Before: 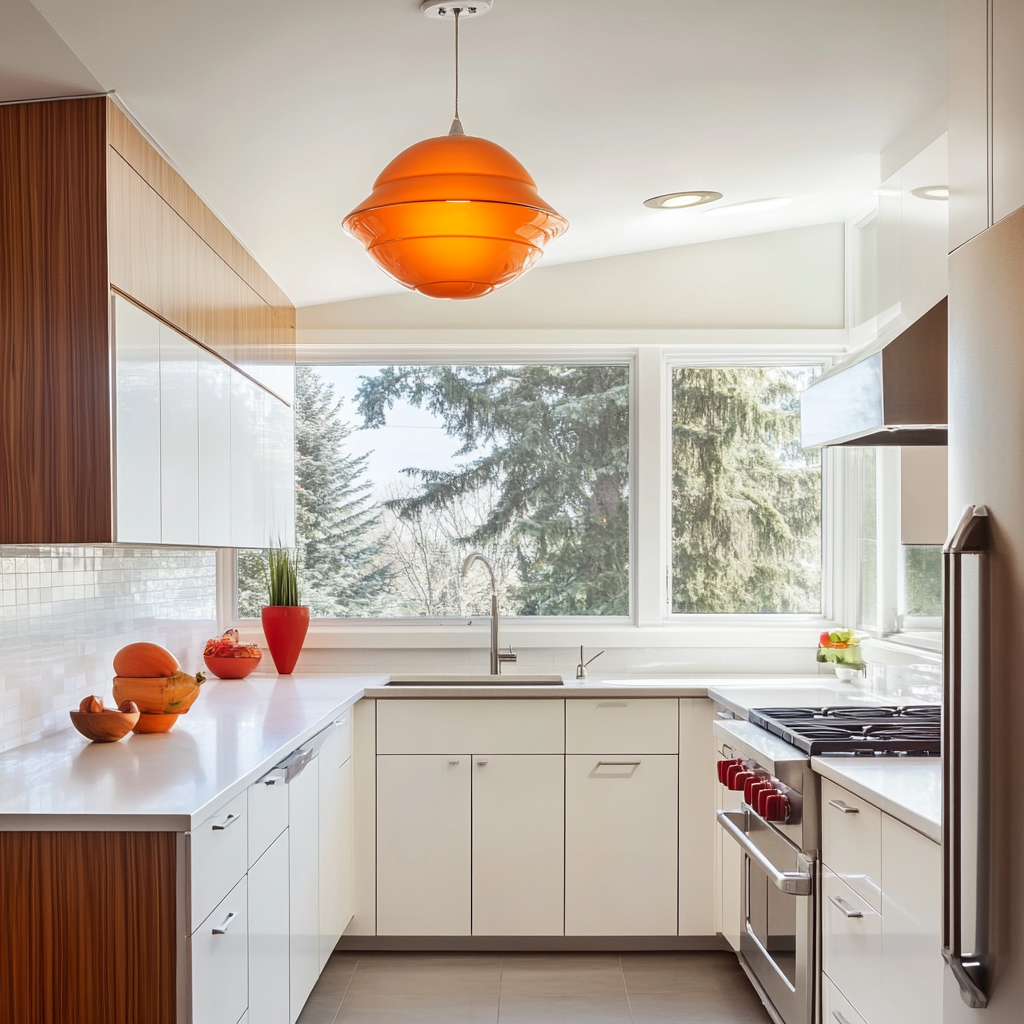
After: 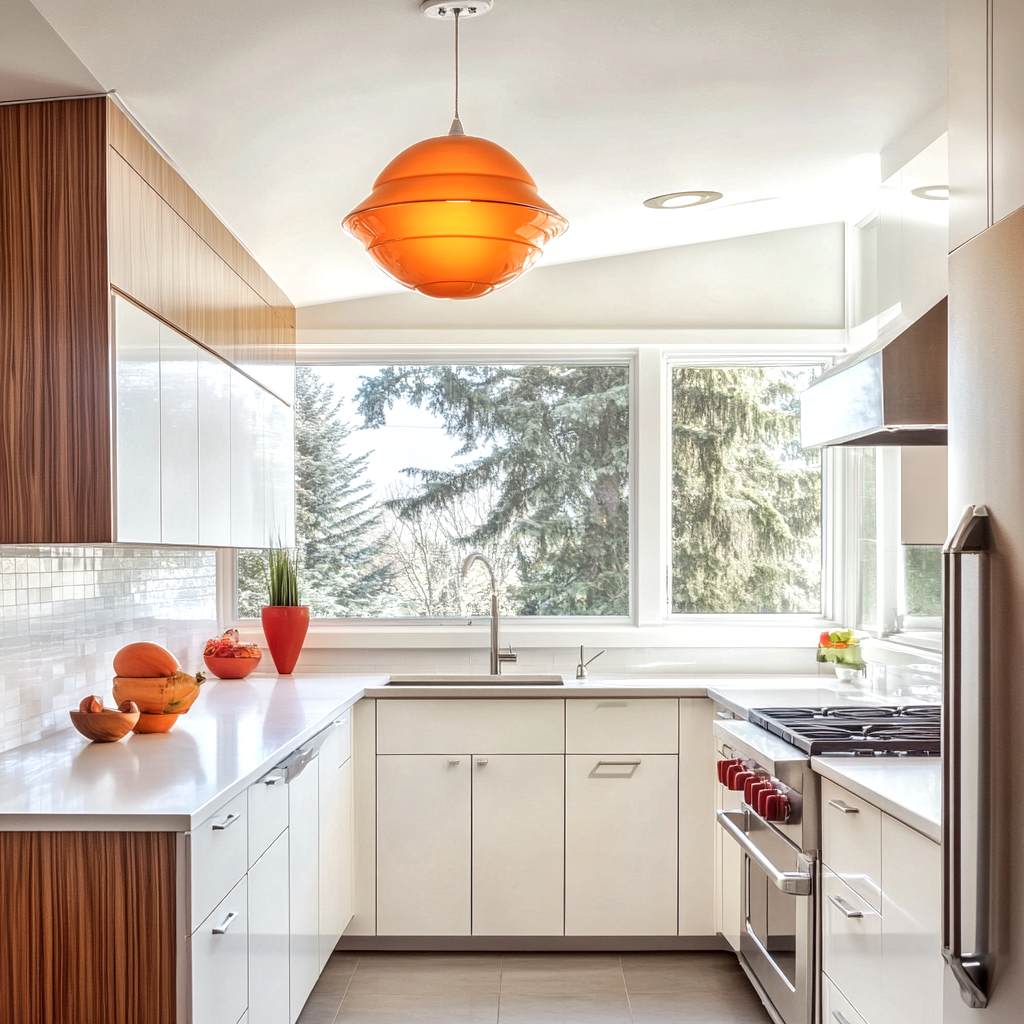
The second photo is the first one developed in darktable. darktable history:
global tonemap: drago (1, 100), detail 1
local contrast: detail 130%
